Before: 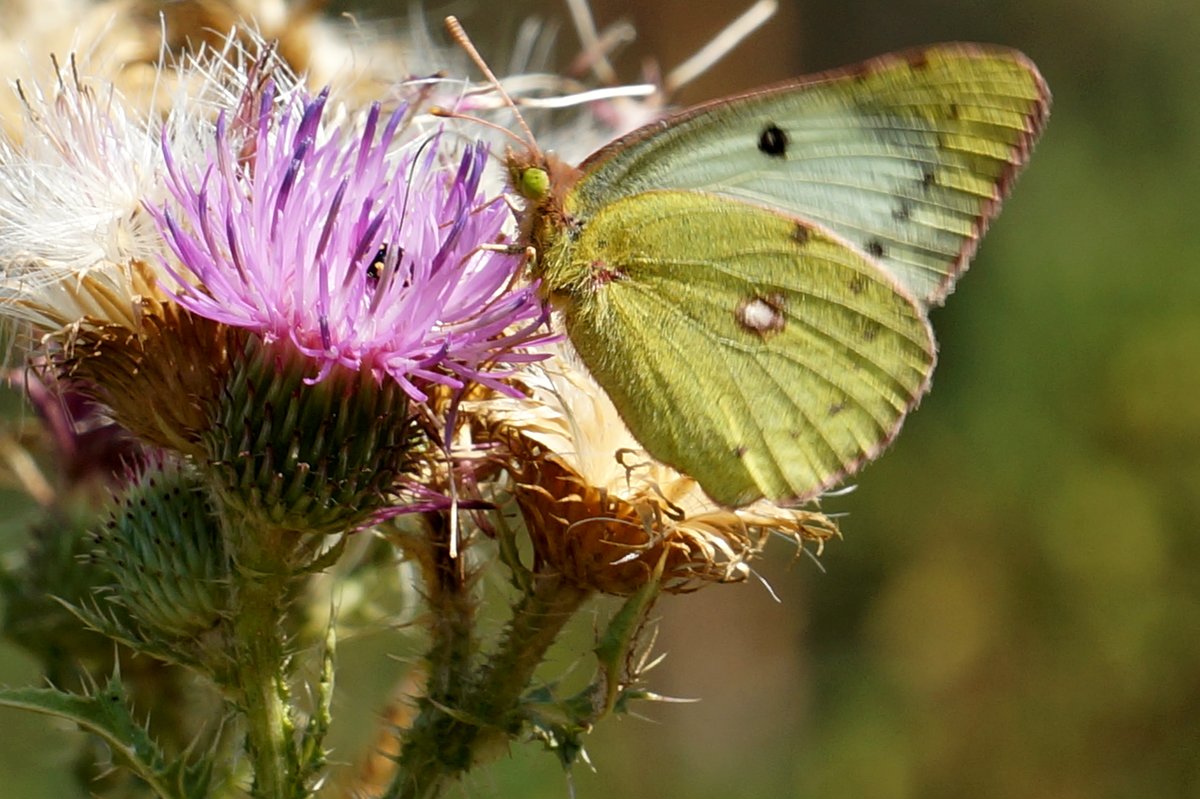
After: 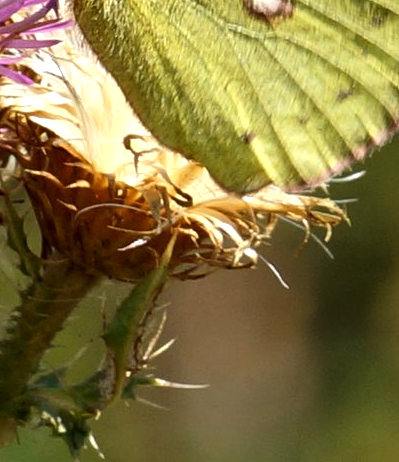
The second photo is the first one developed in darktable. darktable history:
crop: left 41.04%, top 39.374%, right 25.699%, bottom 2.78%
tone equalizer: -8 EV -0.433 EV, -7 EV -0.356 EV, -6 EV -0.314 EV, -5 EV -0.233 EV, -3 EV 0.245 EV, -2 EV 0.331 EV, -1 EV 0.409 EV, +0 EV 0.436 EV, edges refinement/feathering 500, mask exposure compensation -1.57 EV, preserve details no
